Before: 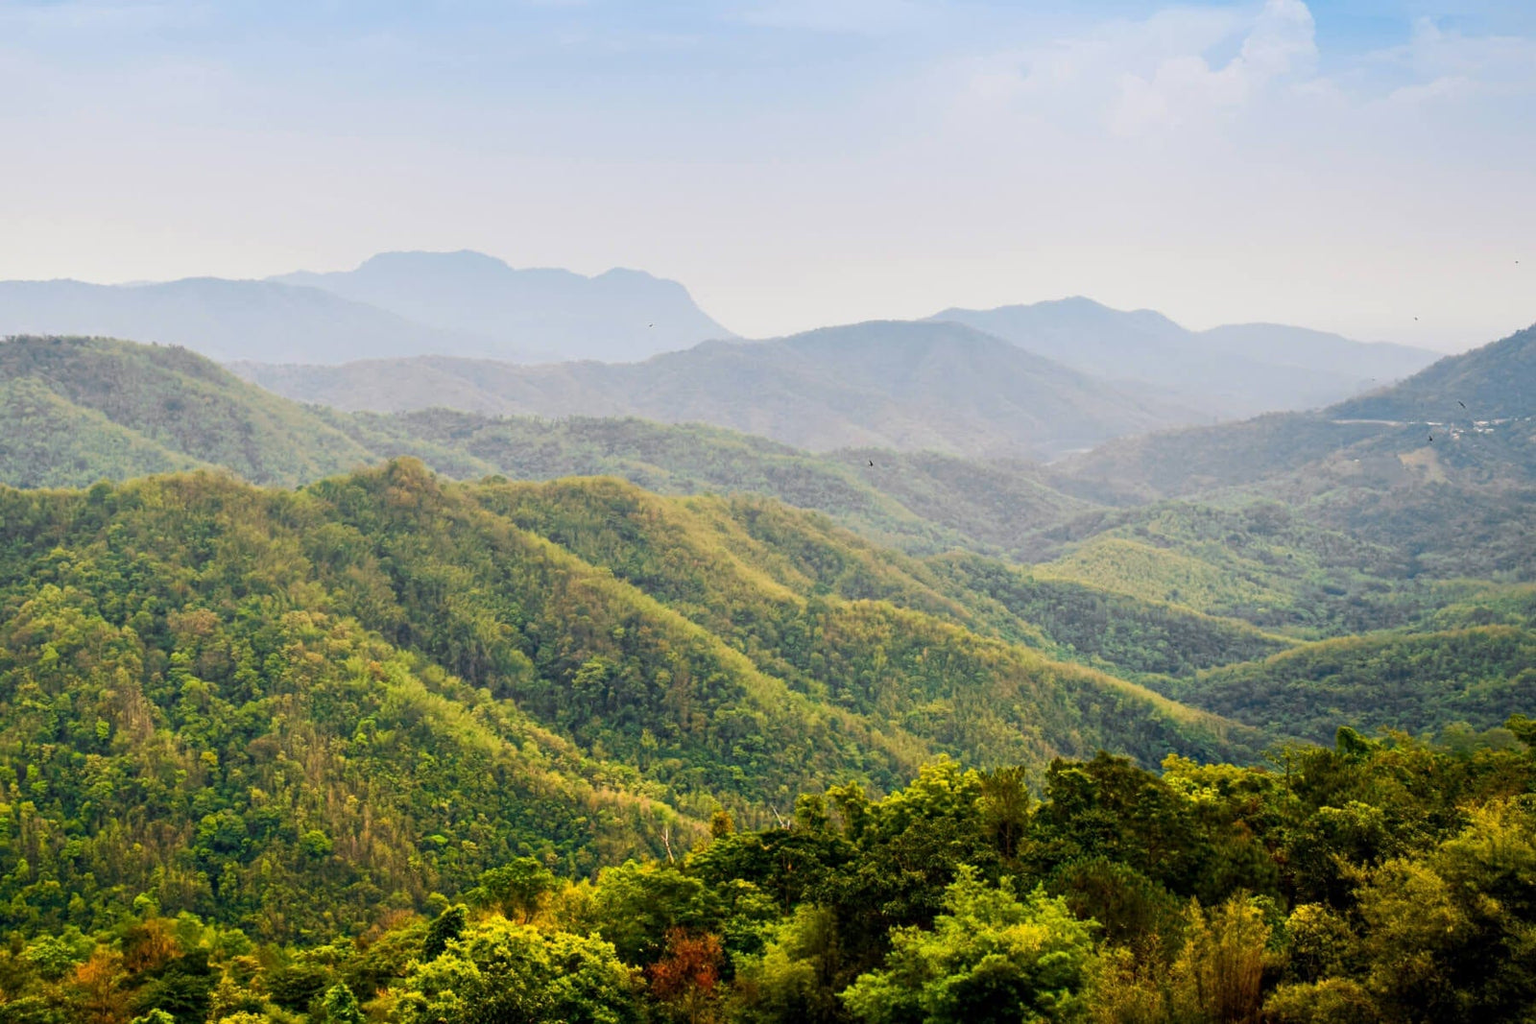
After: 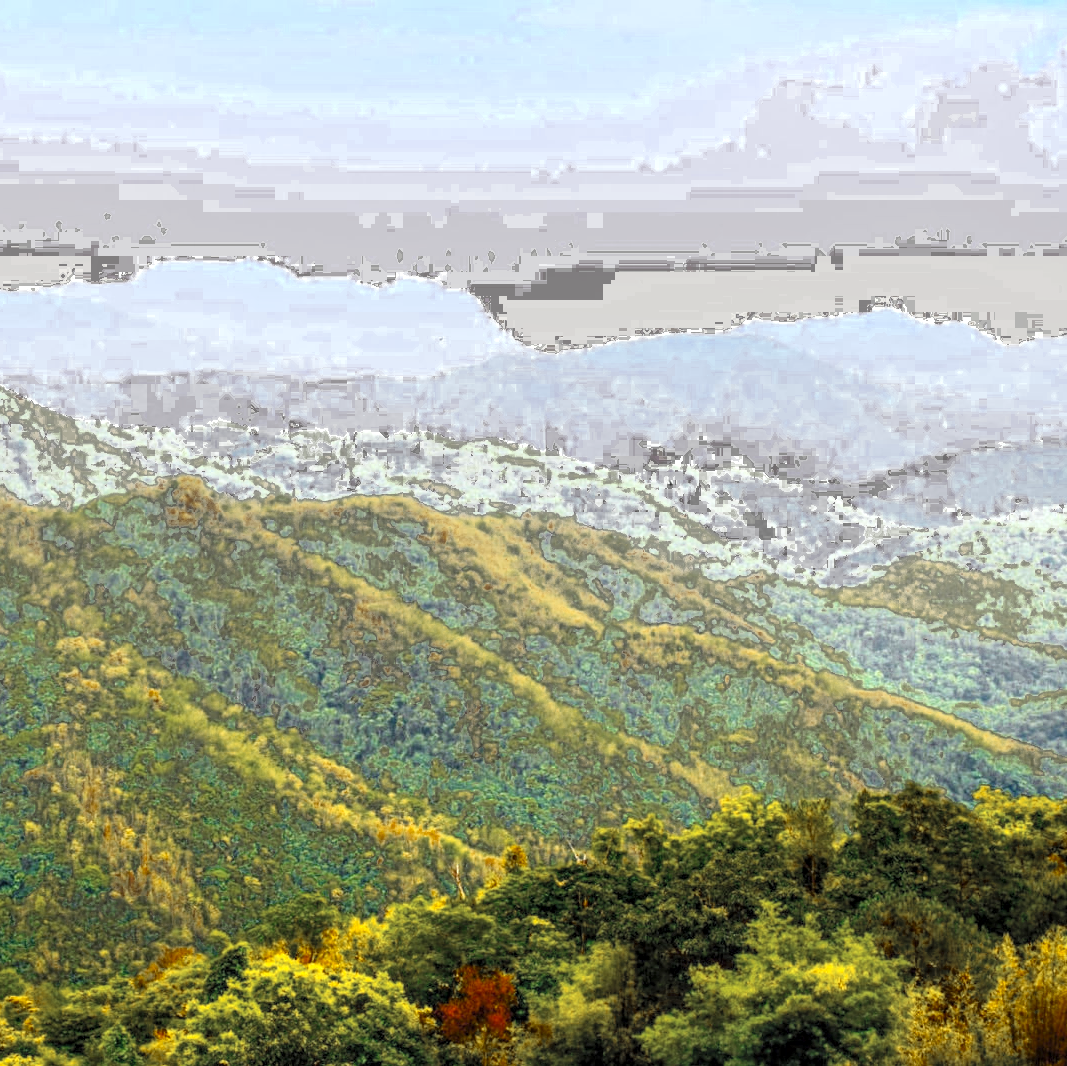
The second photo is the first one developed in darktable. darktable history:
crop and rotate: left 14.917%, right 18.393%
local contrast: detail 130%
contrast brightness saturation: contrast 0.103, brightness 0.302, saturation 0.149
color zones: curves: ch0 [(0.11, 0.396) (0.195, 0.36) (0.25, 0.5) (0.303, 0.412) (0.357, 0.544) (0.75, 0.5) (0.967, 0.328)]; ch1 [(0, 0.468) (0.112, 0.512) (0.202, 0.6) (0.25, 0.5) (0.307, 0.352) (0.357, 0.544) (0.75, 0.5) (0.963, 0.524)], mix 26.1%, process mode strong
